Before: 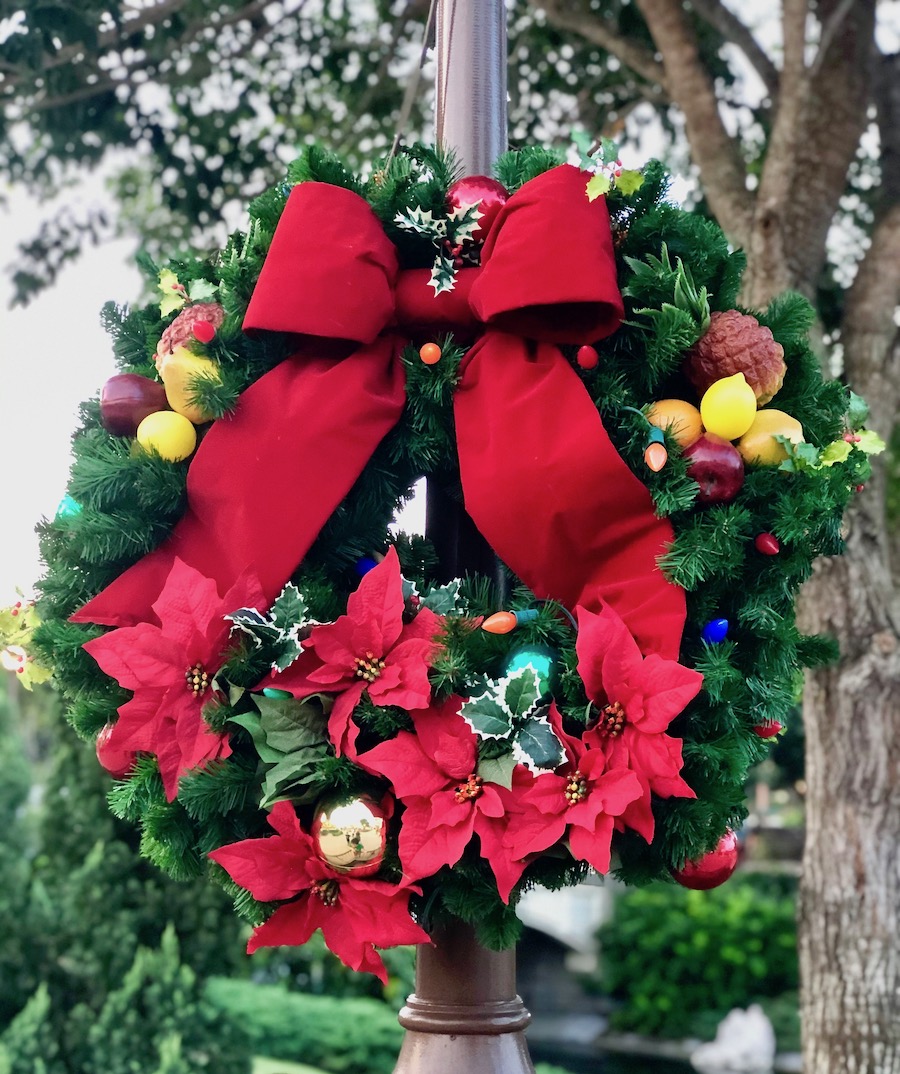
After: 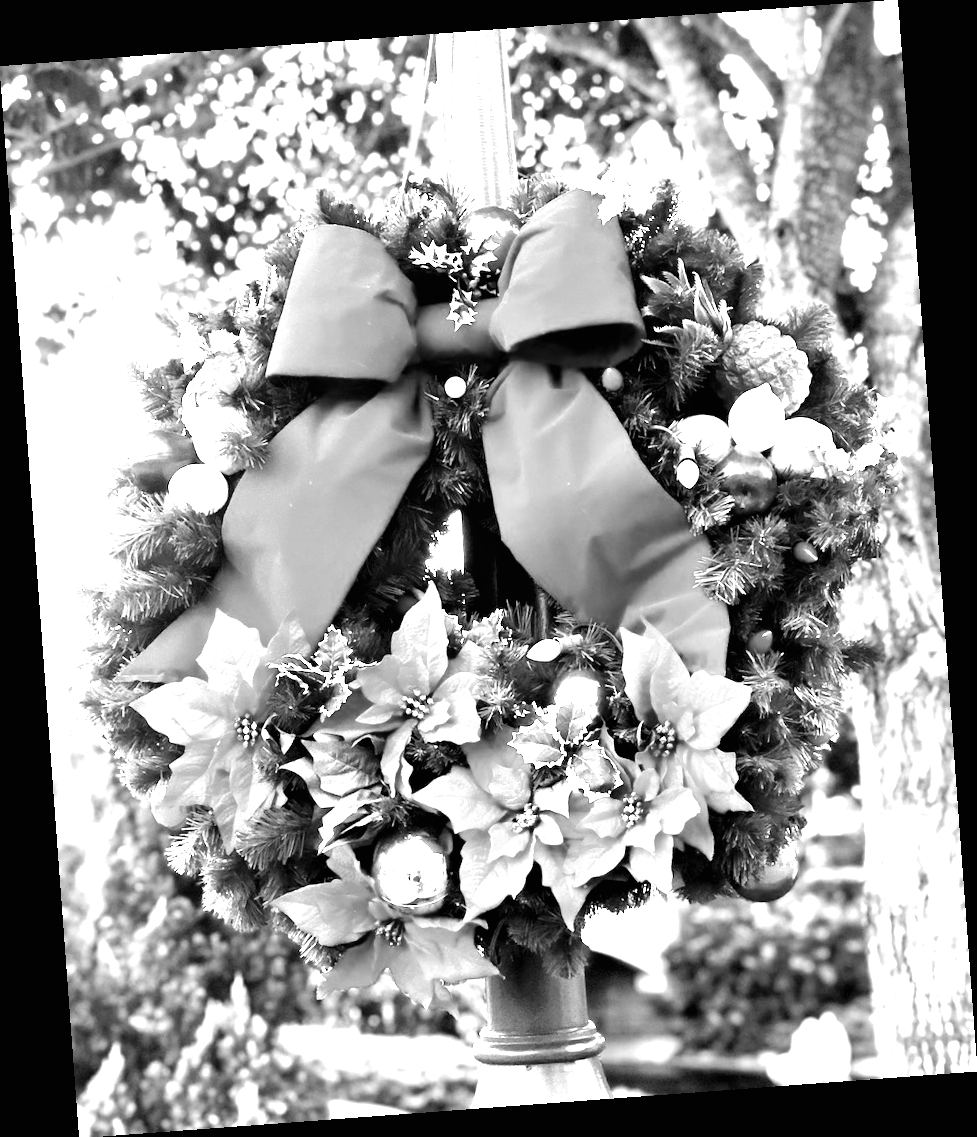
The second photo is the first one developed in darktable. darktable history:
monochrome: on, module defaults
rotate and perspective: rotation -4.25°, automatic cropping off
tone equalizer: -8 EV -0.417 EV, -7 EV -0.389 EV, -6 EV -0.333 EV, -5 EV -0.222 EV, -3 EV 0.222 EV, -2 EV 0.333 EV, -1 EV 0.389 EV, +0 EV 0.417 EV, edges refinement/feathering 500, mask exposure compensation -1.57 EV, preserve details no
exposure: black level correction 0, exposure 2 EV, compensate highlight preservation false
